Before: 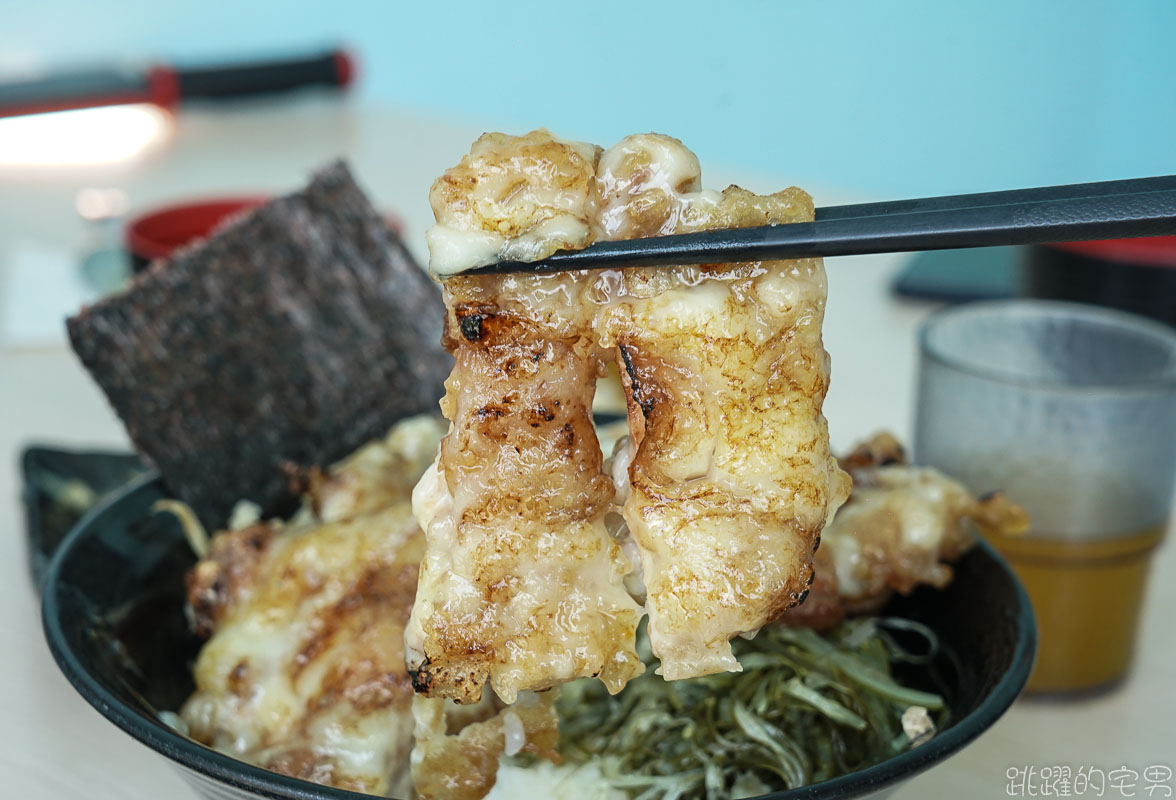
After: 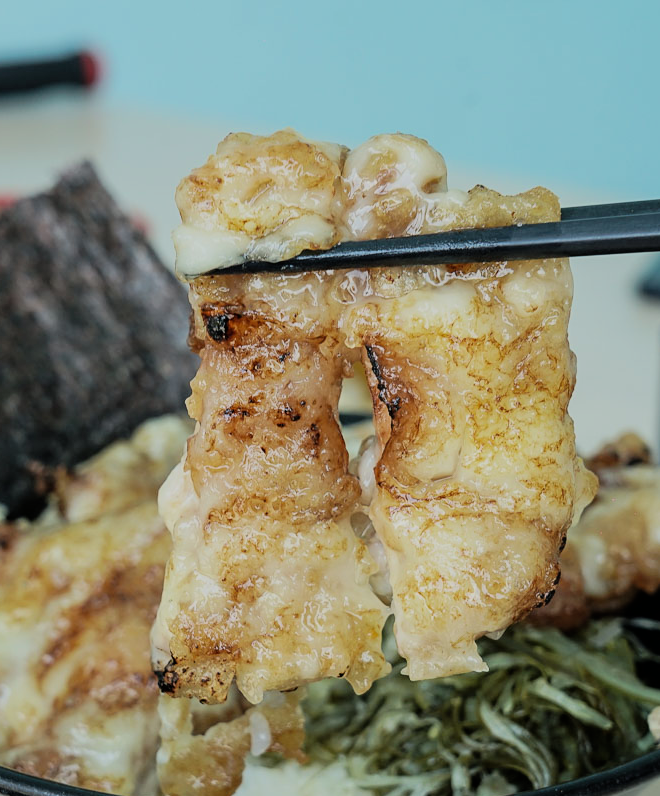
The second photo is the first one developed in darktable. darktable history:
filmic rgb: black relative exposure -7.65 EV, white relative exposure 4.56 EV, hardness 3.61, color science v6 (2022)
crop: left 21.674%, right 22.086%
